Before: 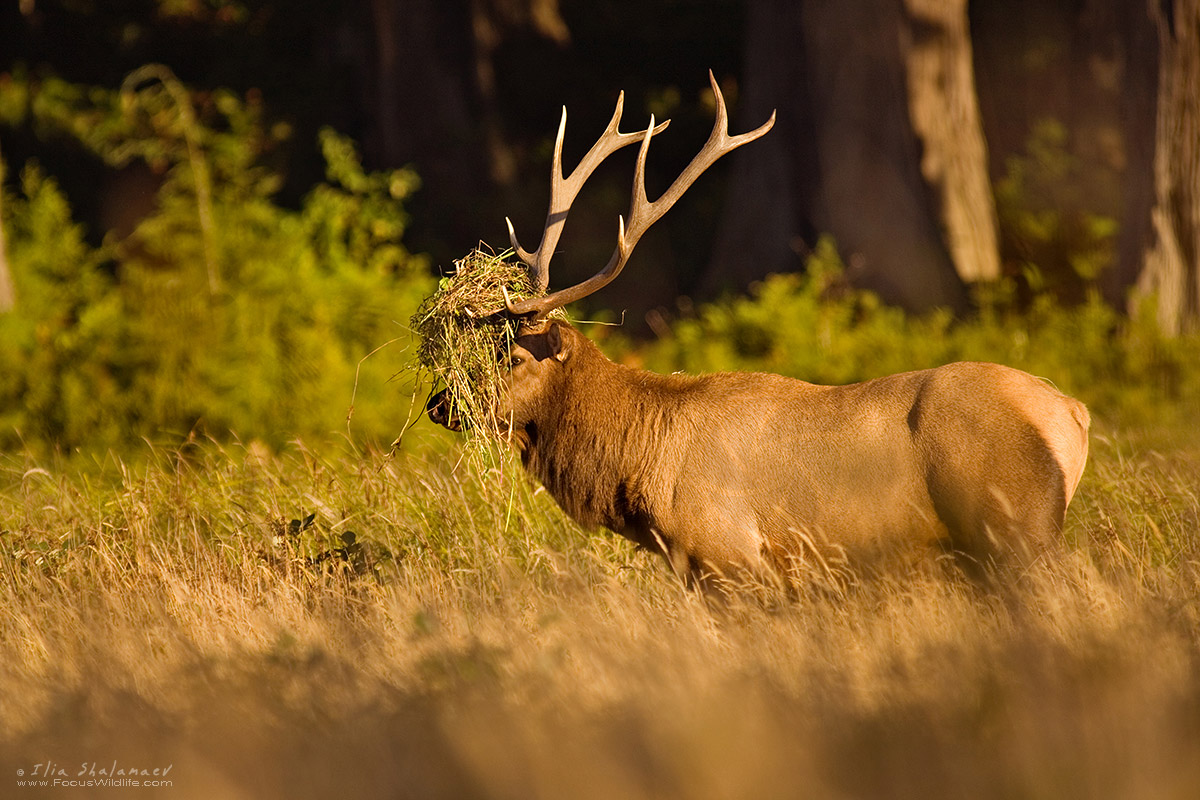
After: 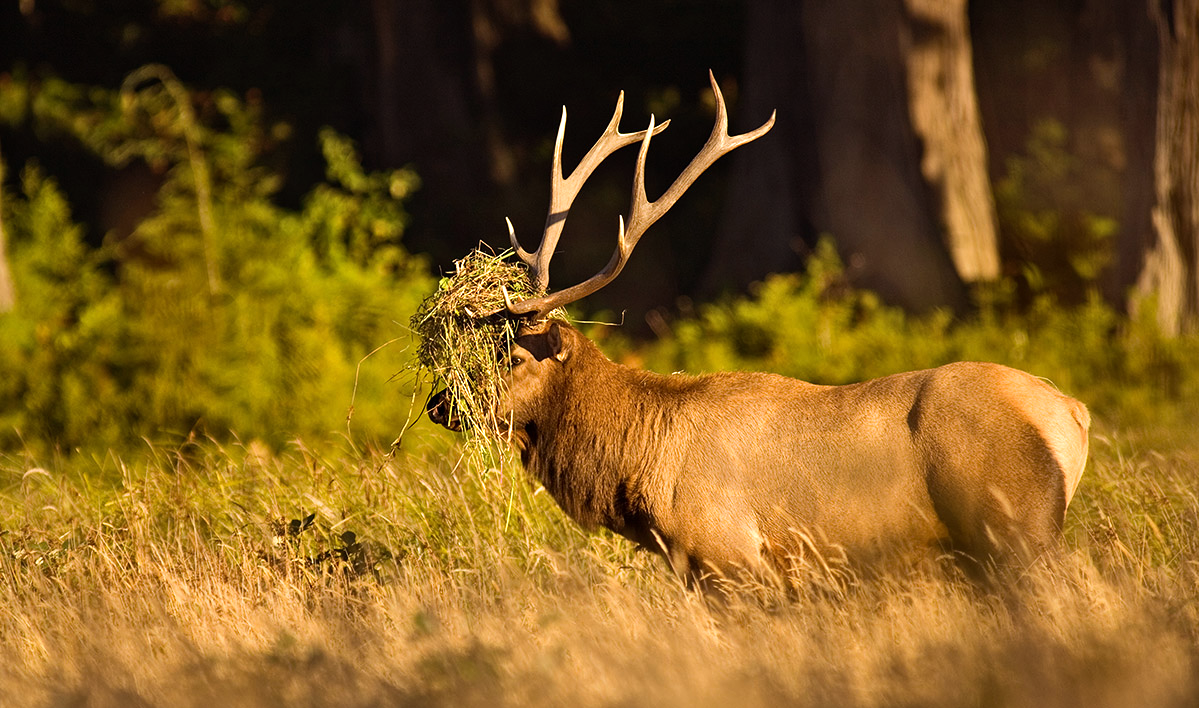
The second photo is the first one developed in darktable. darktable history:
tone equalizer: -8 EV -0.417 EV, -7 EV -0.389 EV, -6 EV -0.333 EV, -5 EV -0.222 EV, -3 EV 0.222 EV, -2 EV 0.333 EV, -1 EV 0.389 EV, +0 EV 0.417 EV, edges refinement/feathering 500, mask exposure compensation -1.57 EV, preserve details no
crop and rotate: top 0%, bottom 11.49%
